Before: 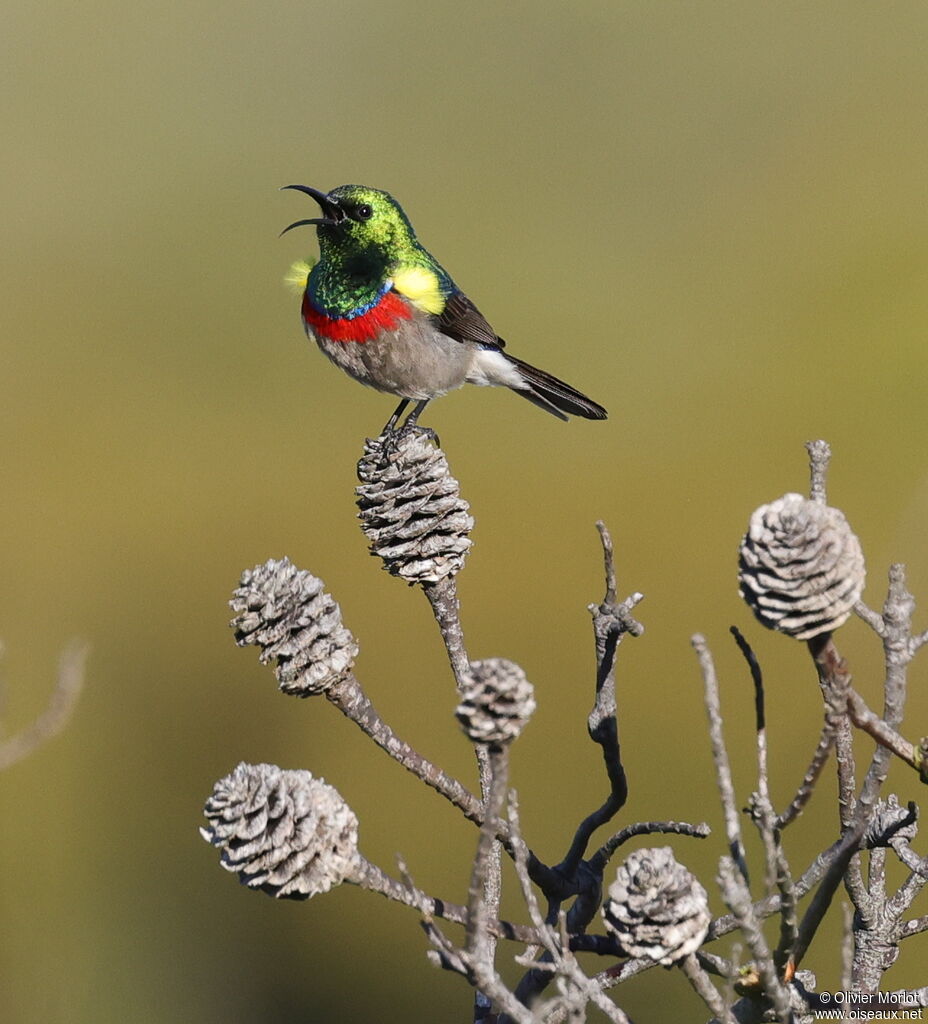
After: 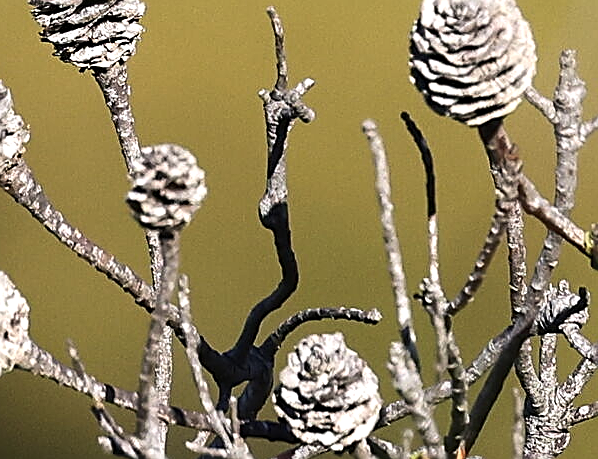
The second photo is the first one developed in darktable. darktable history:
tone equalizer: -8 EV -0.75 EV, -7 EV -0.7 EV, -6 EV -0.6 EV, -5 EV -0.4 EV, -3 EV 0.4 EV, -2 EV 0.6 EV, -1 EV 0.7 EV, +0 EV 0.75 EV, edges refinement/feathering 500, mask exposure compensation -1.57 EV, preserve details no
crop and rotate: left 35.509%, top 50.238%, bottom 4.934%
sharpen: amount 0.901
white balance: emerald 1
